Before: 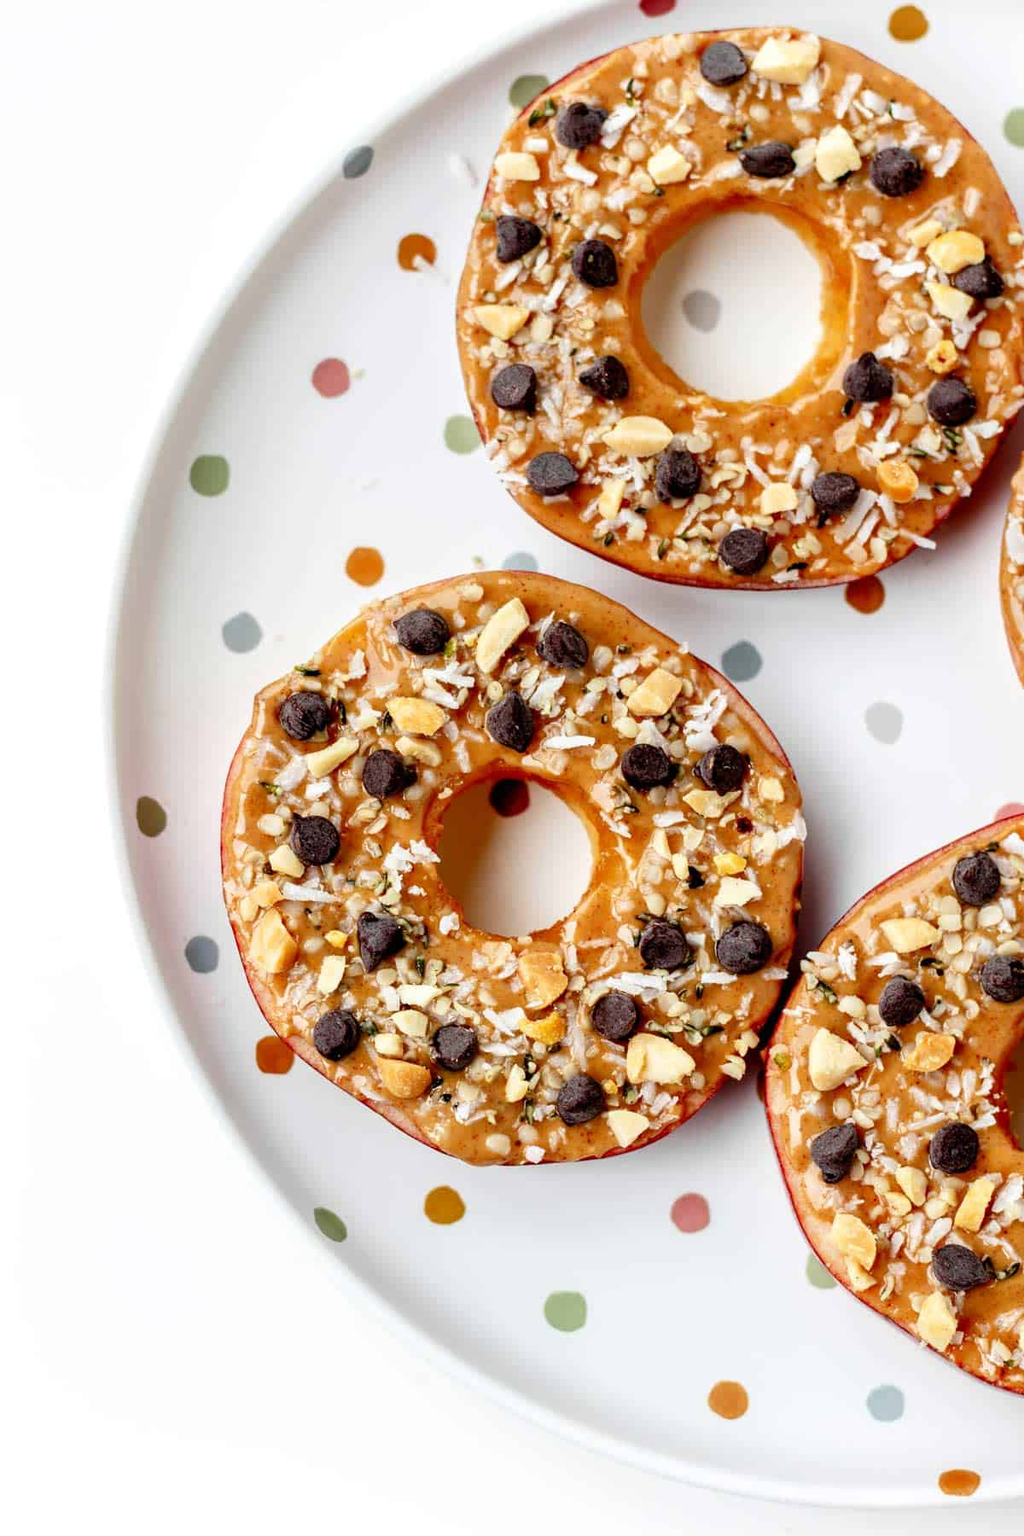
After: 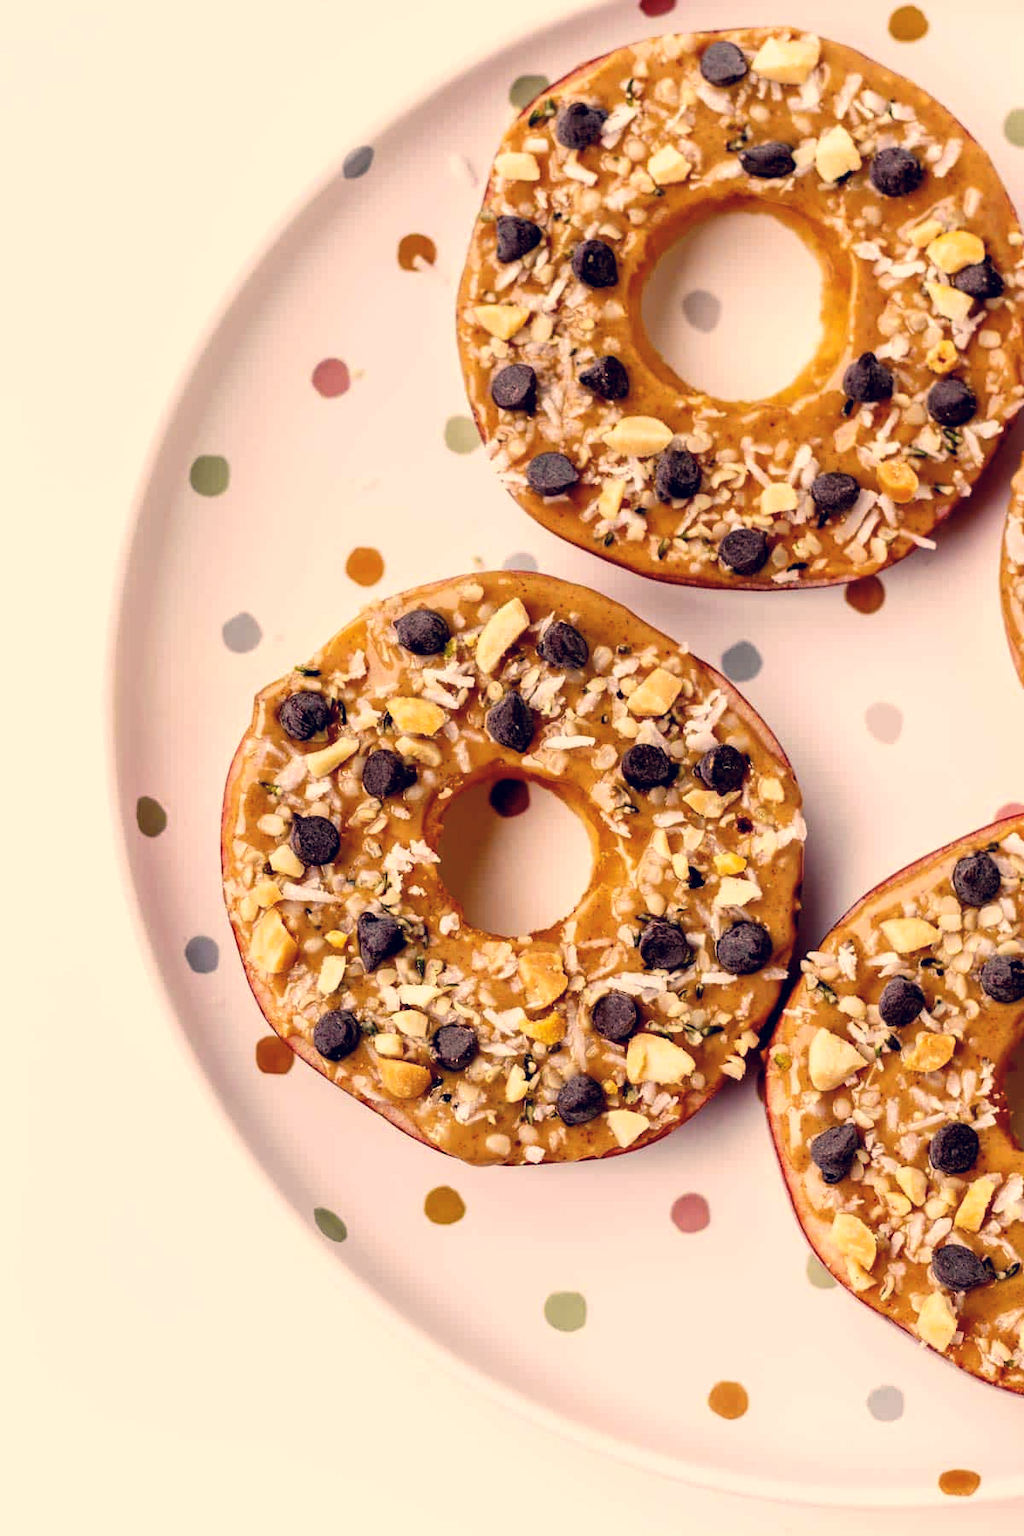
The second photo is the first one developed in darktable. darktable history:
color correction: highlights a* 20.01, highlights b* 27.71, shadows a* 3.33, shadows b* -17.68, saturation 0.727
color balance rgb: shadows lift › chroma 0.699%, shadows lift › hue 111.62°, perceptual saturation grading › global saturation 19.4%, global vibrance 11.783%
